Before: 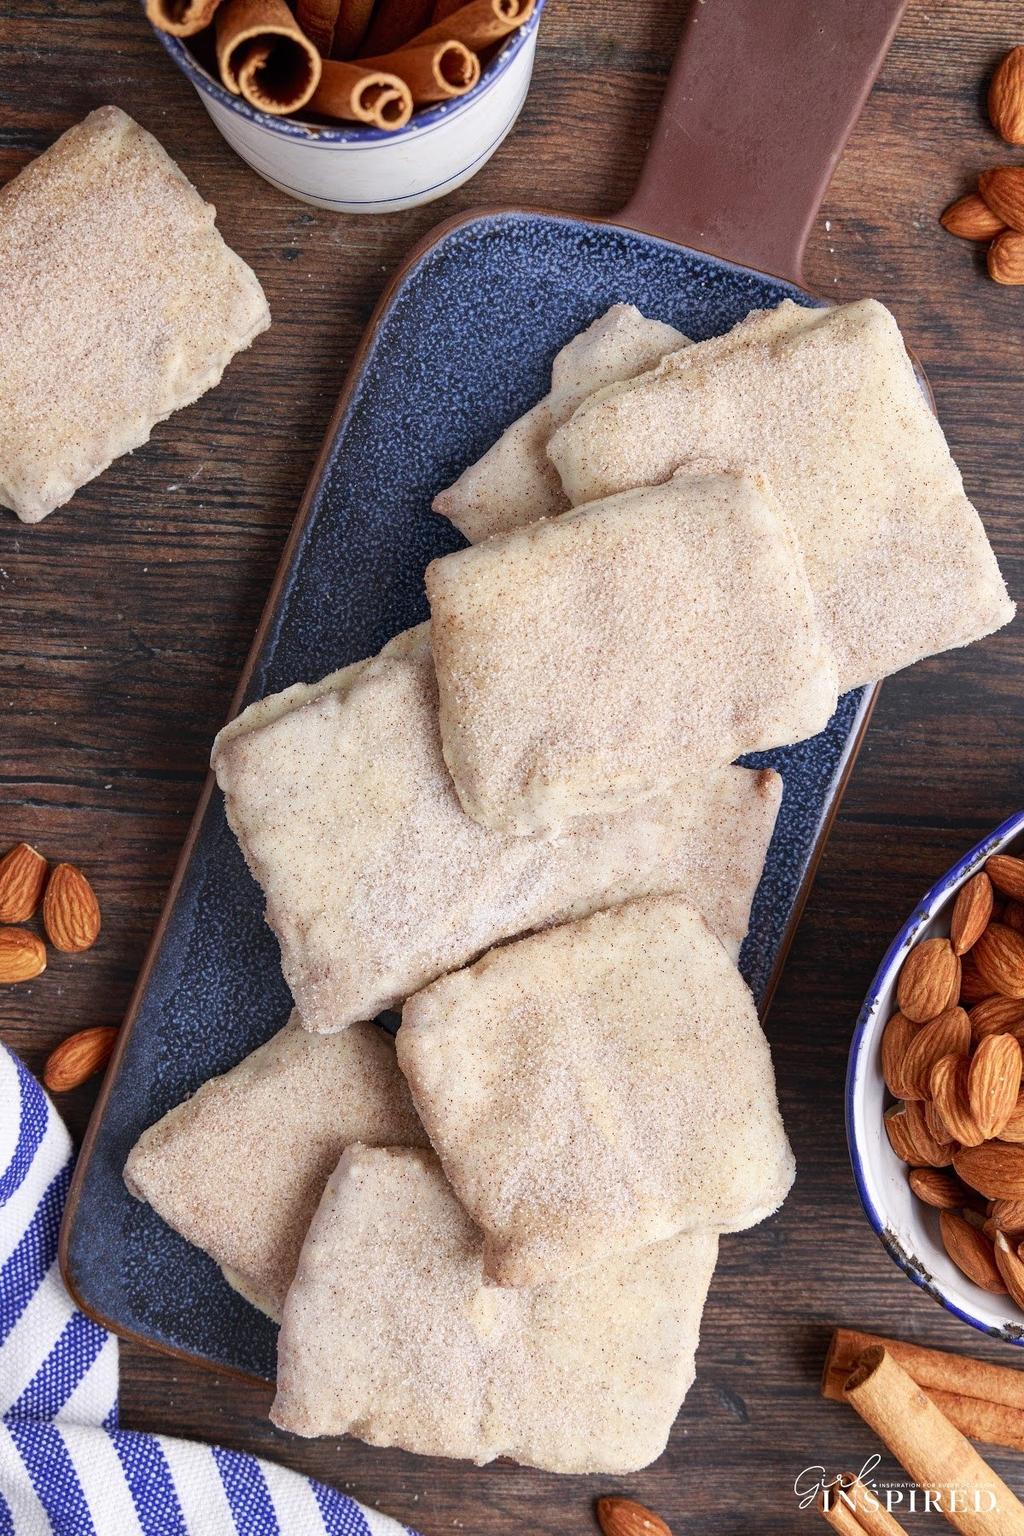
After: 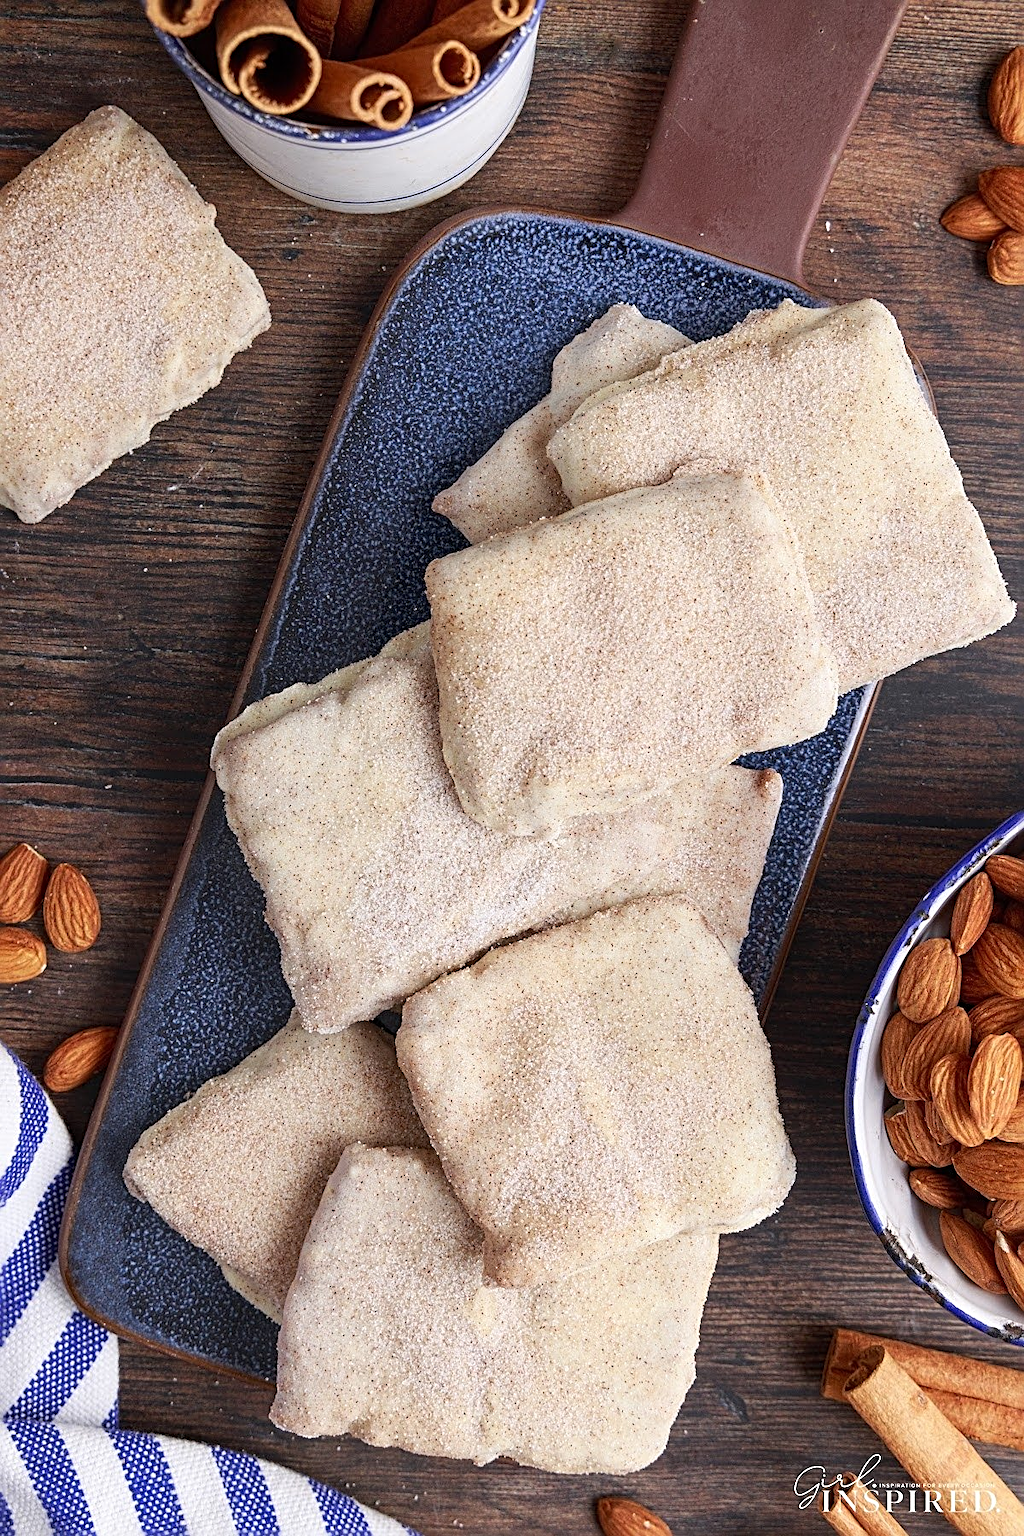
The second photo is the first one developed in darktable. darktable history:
sharpen: radius 2.537, amount 0.63
